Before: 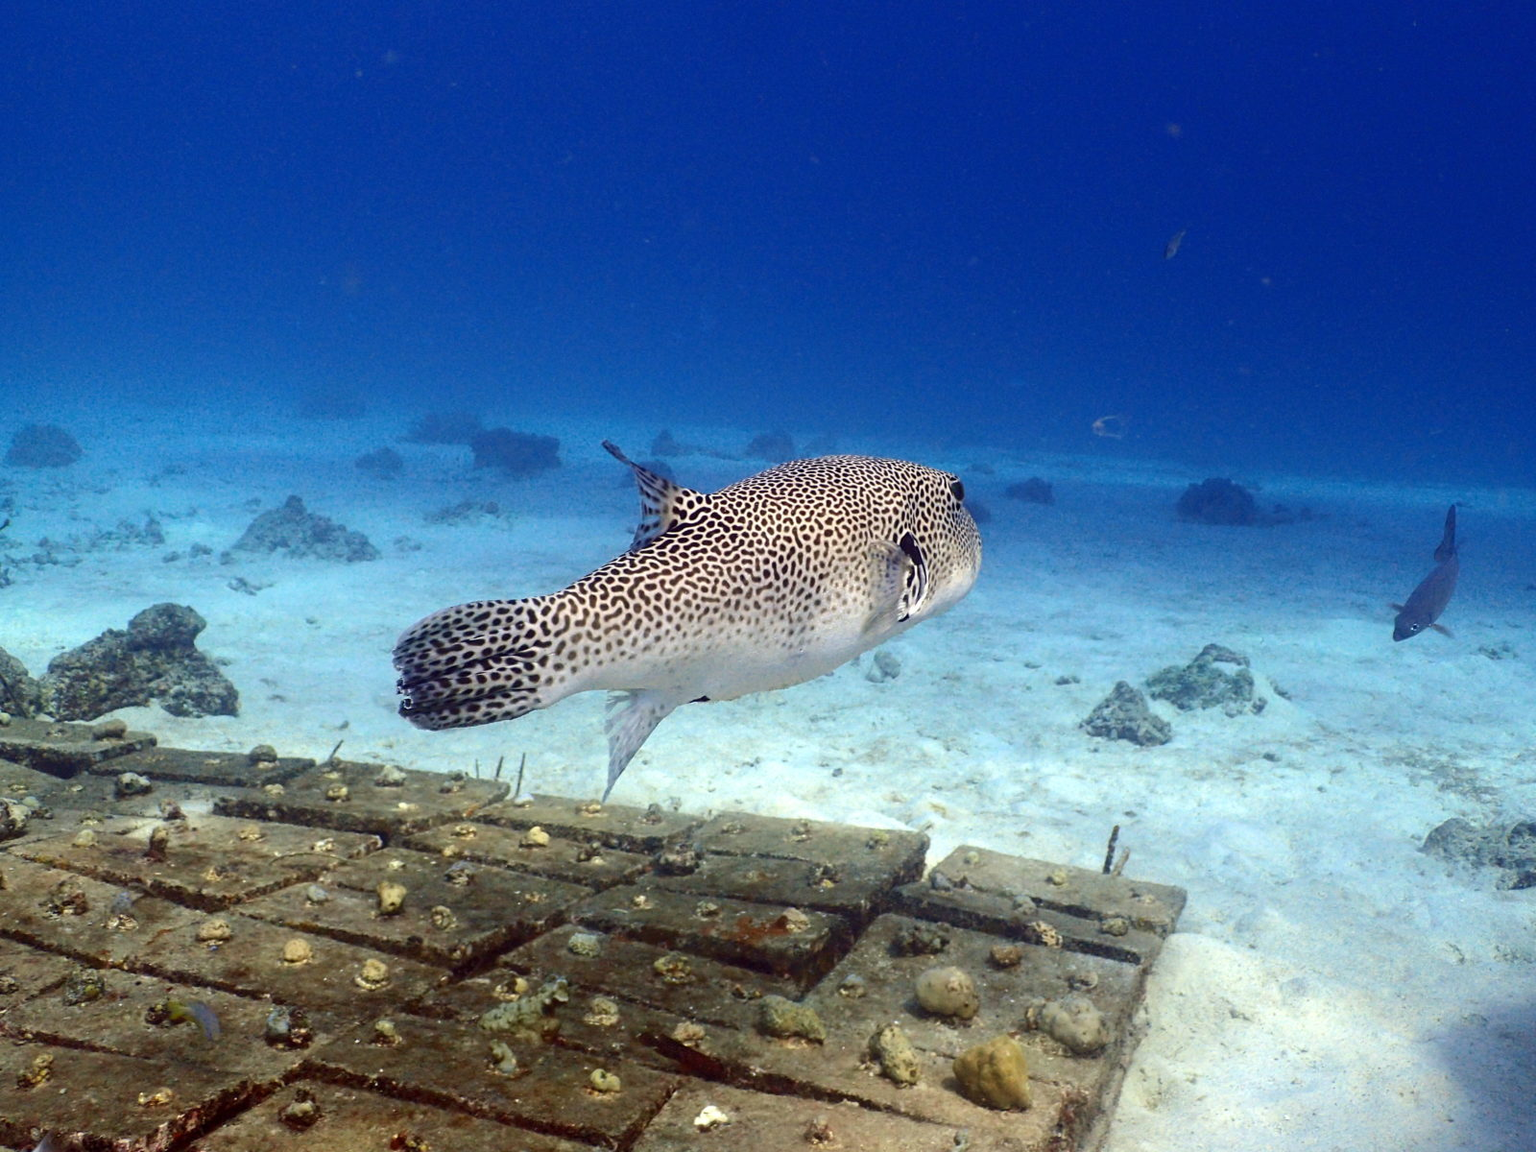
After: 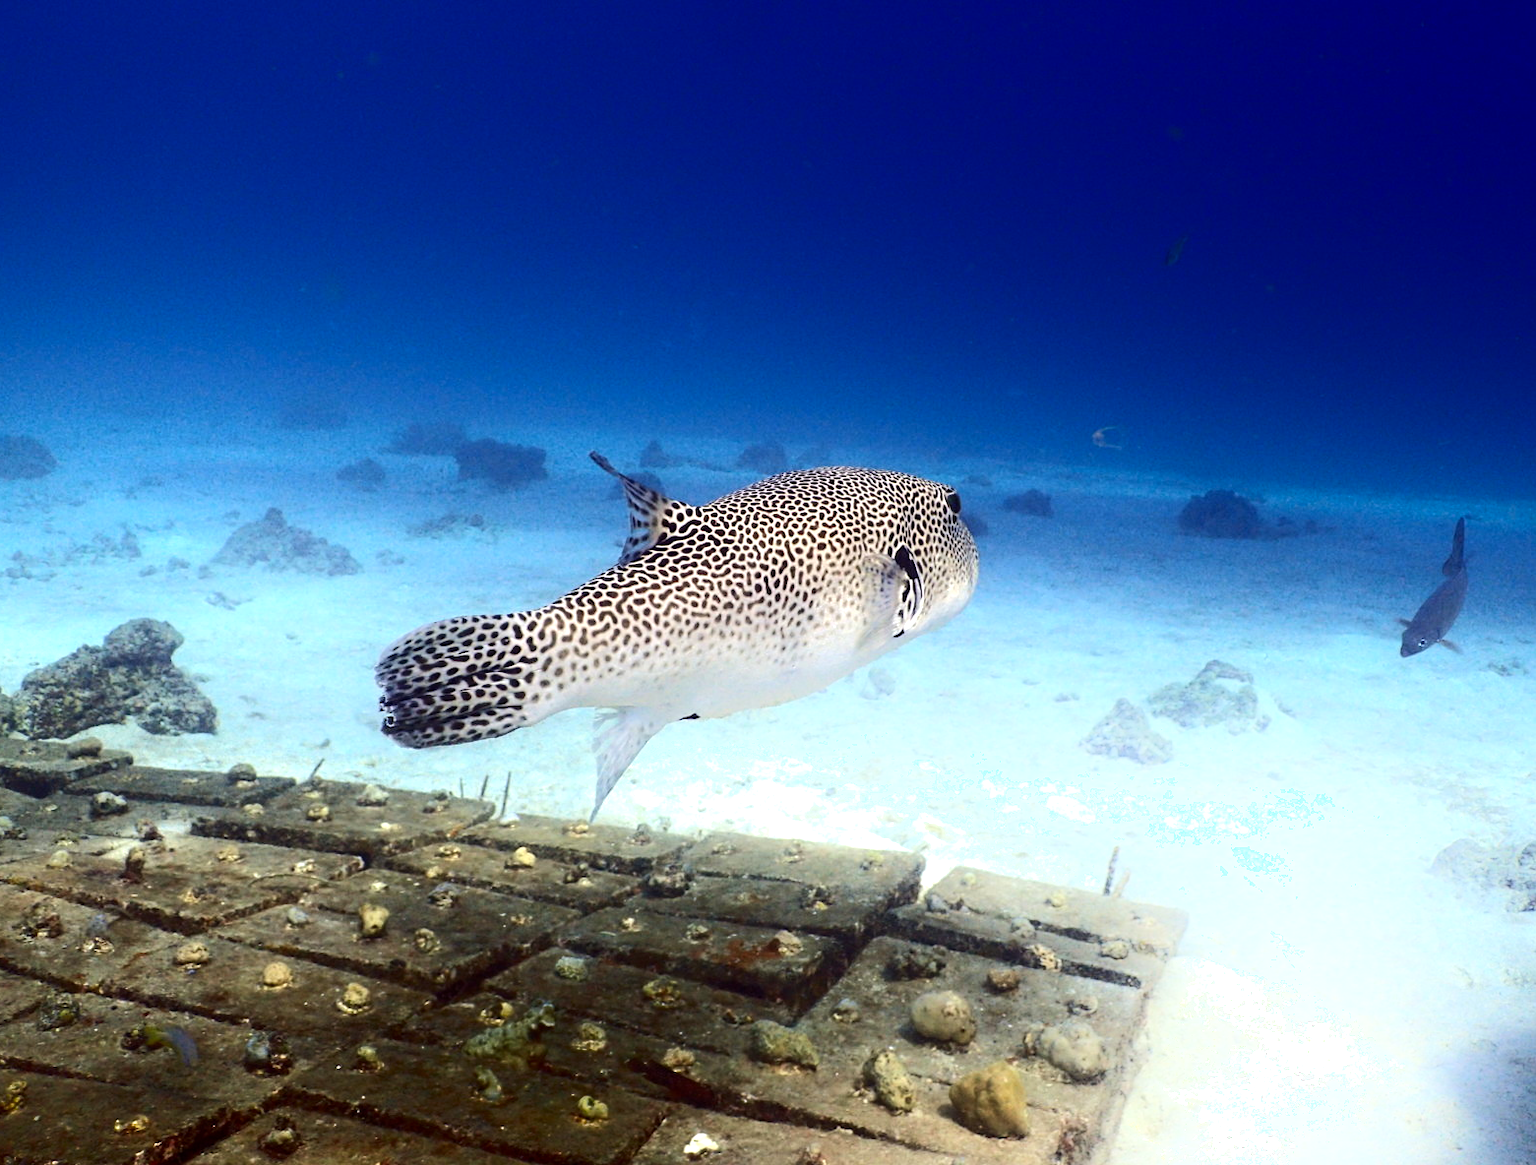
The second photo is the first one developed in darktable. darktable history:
crop and rotate: left 1.774%, right 0.633%, bottom 1.28%
shadows and highlights: shadows -90, highlights 90, soften with gaussian
tone equalizer: -8 EV -0.417 EV, -7 EV -0.389 EV, -6 EV -0.333 EV, -5 EV -0.222 EV, -3 EV 0.222 EV, -2 EV 0.333 EV, -1 EV 0.389 EV, +0 EV 0.417 EV, edges refinement/feathering 500, mask exposure compensation -1.57 EV, preserve details no
